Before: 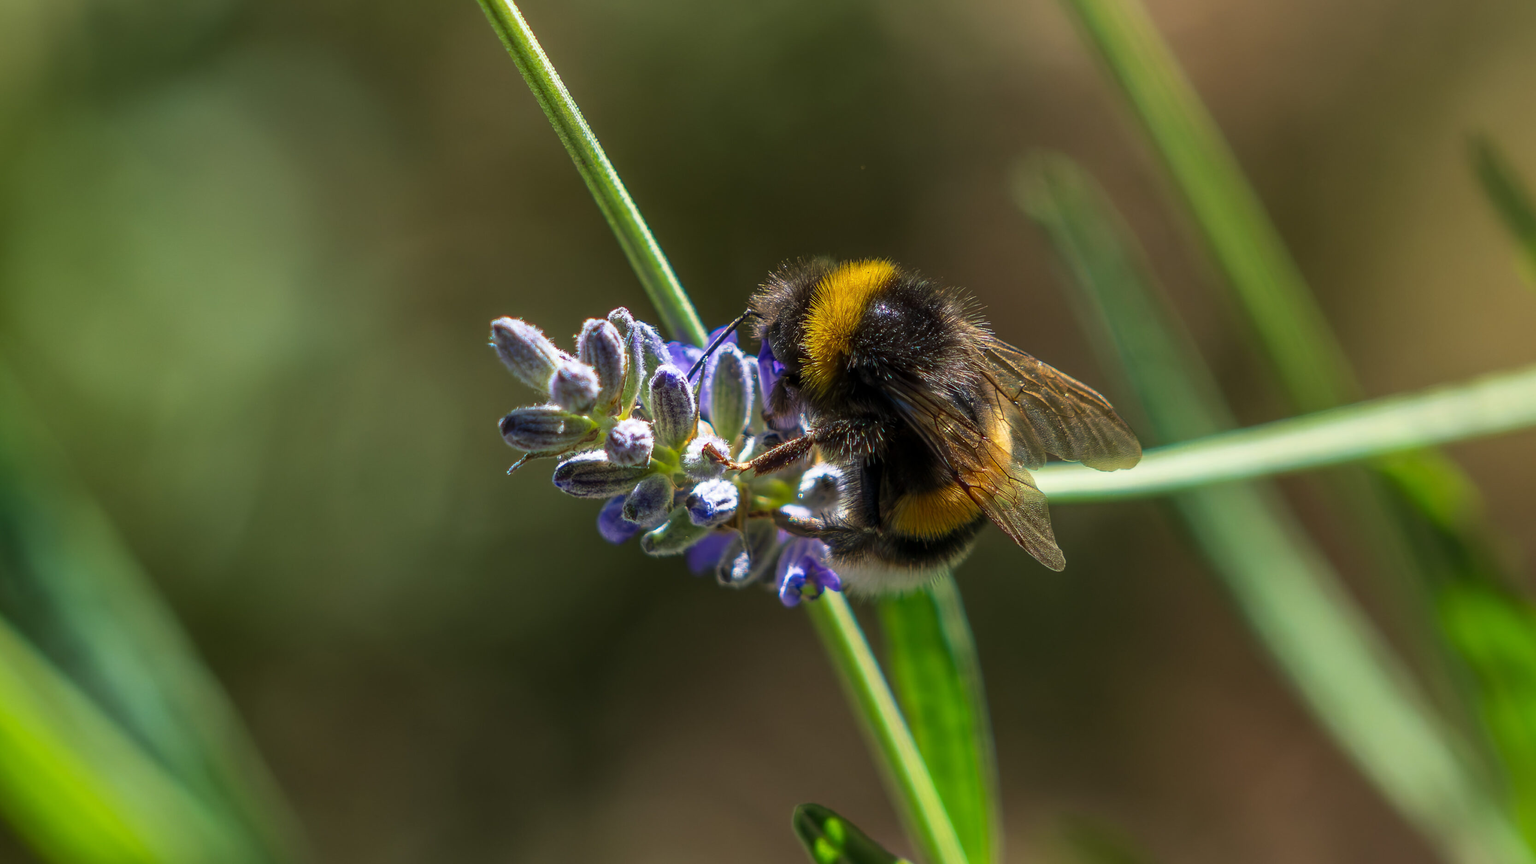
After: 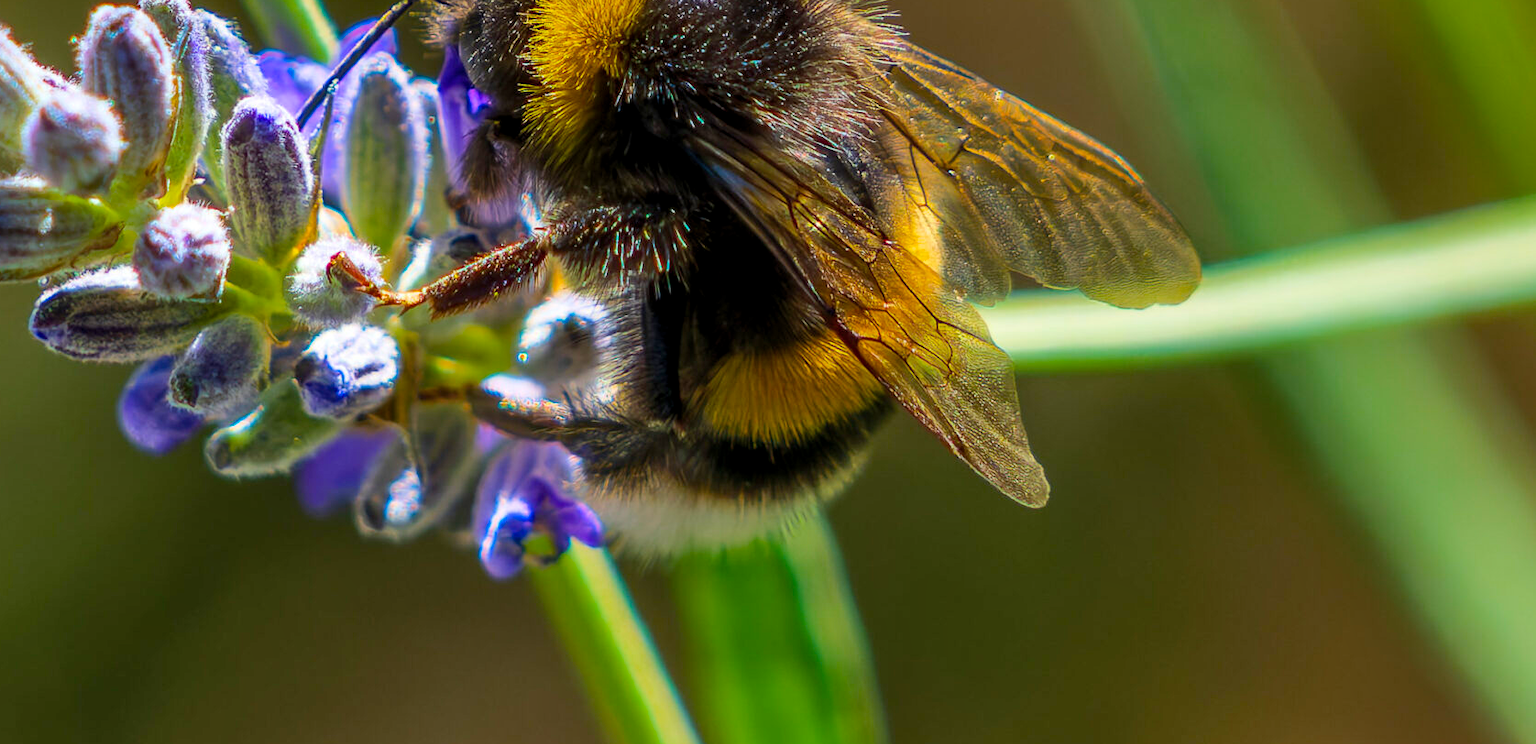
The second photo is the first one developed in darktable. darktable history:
exposure: black level correction 0.001, compensate highlight preservation false
shadows and highlights: low approximation 0.01, soften with gaussian
color balance rgb: perceptual saturation grading › global saturation 25%, perceptual brilliance grading › mid-tones 10%, perceptual brilliance grading › shadows 15%, global vibrance 20%
crop: left 35.03%, top 36.625%, right 14.663%, bottom 20.057%
